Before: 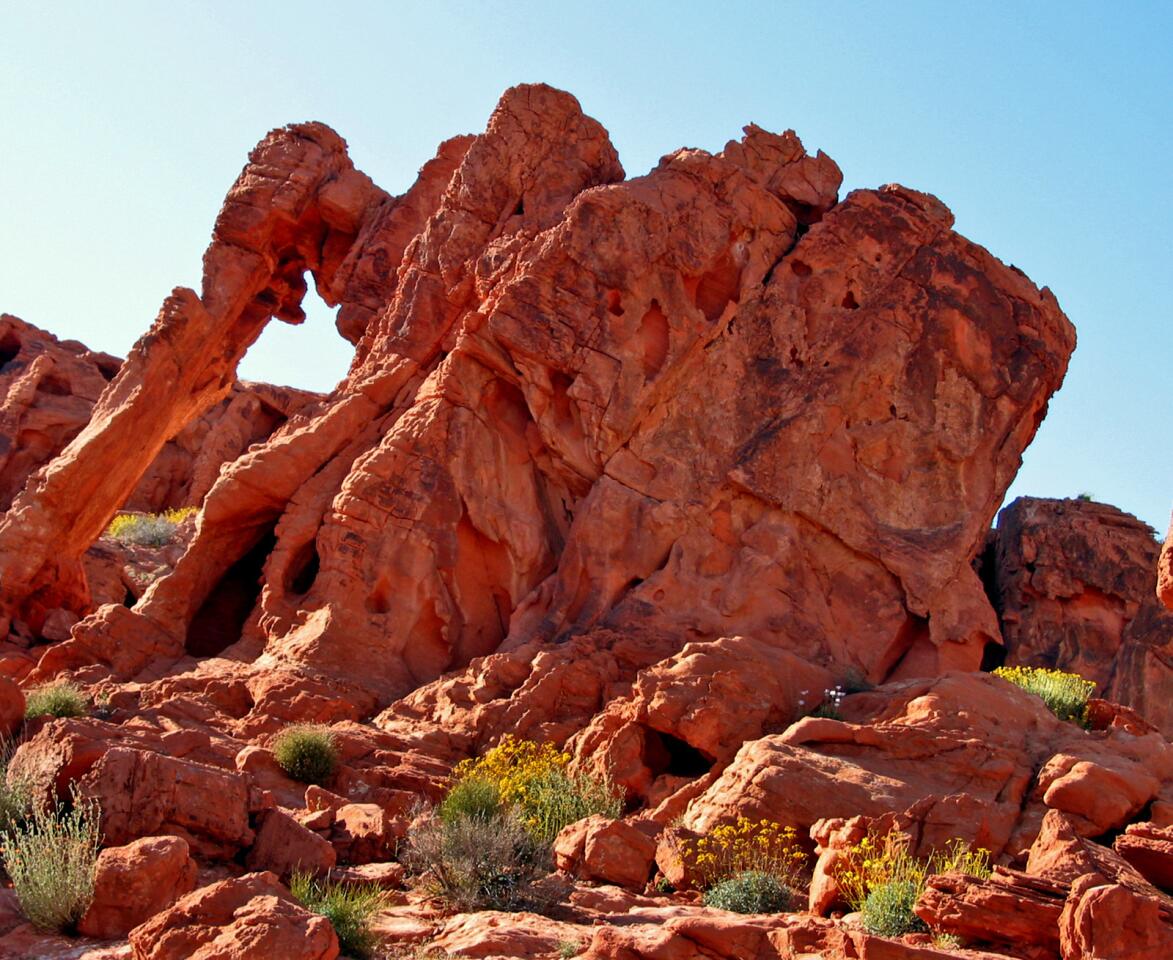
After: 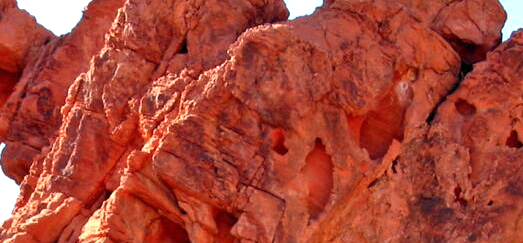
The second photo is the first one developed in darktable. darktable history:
crop: left 28.7%, top 16.845%, right 26.642%, bottom 57.782%
exposure: exposure 0.775 EV, compensate exposure bias true, compensate highlight preservation false
